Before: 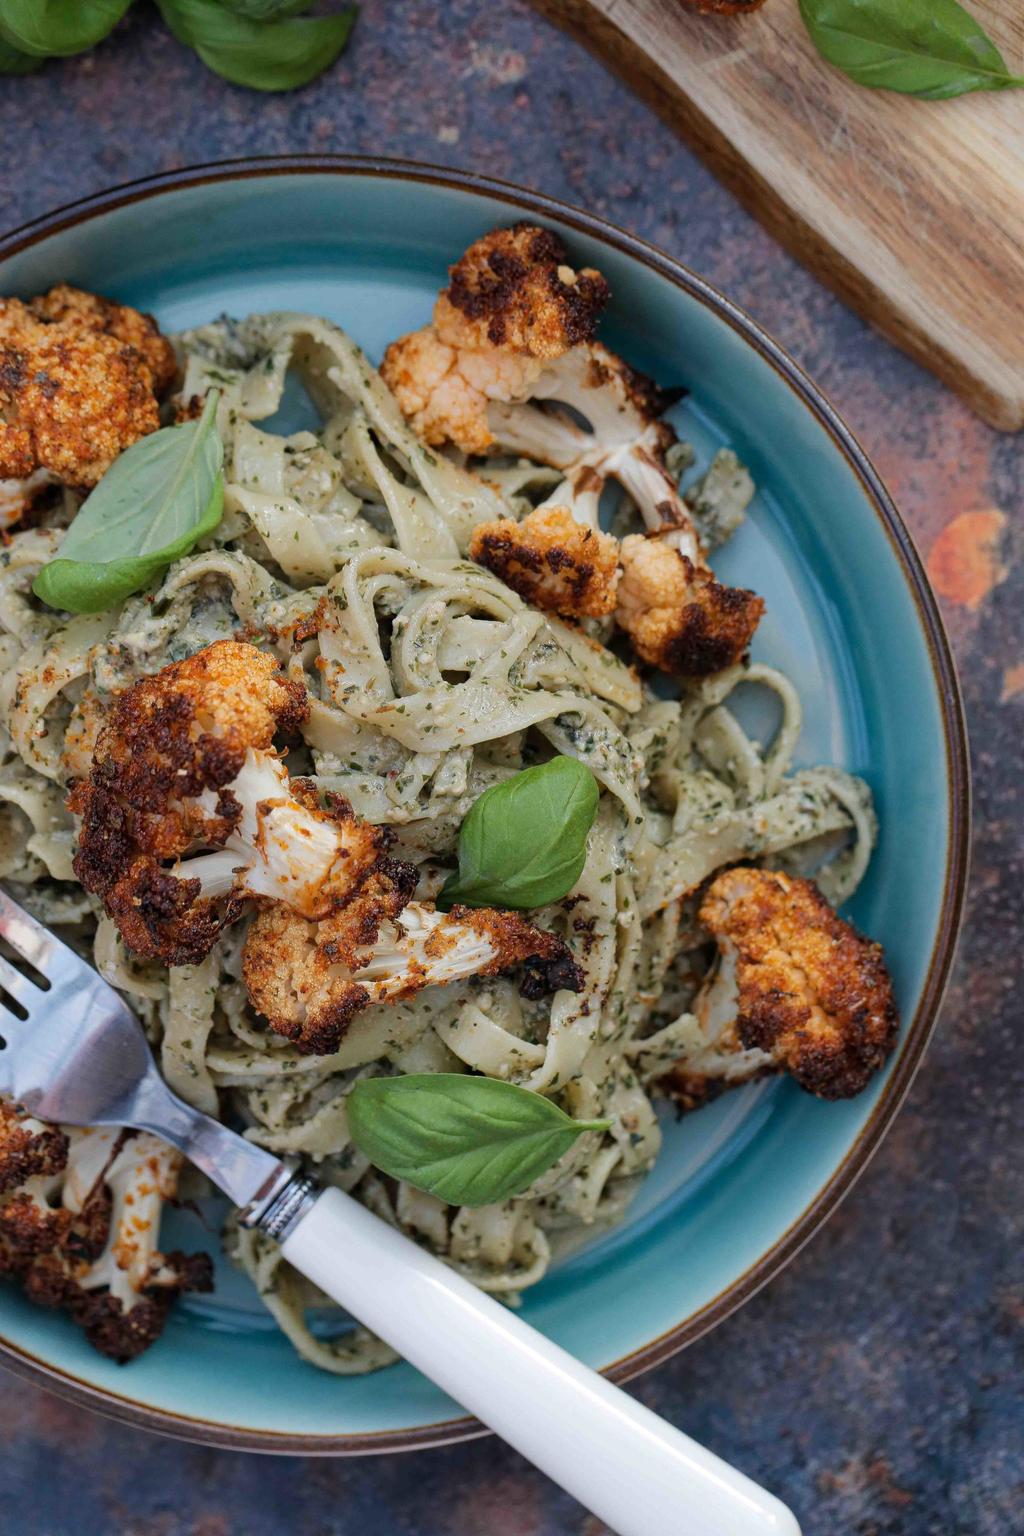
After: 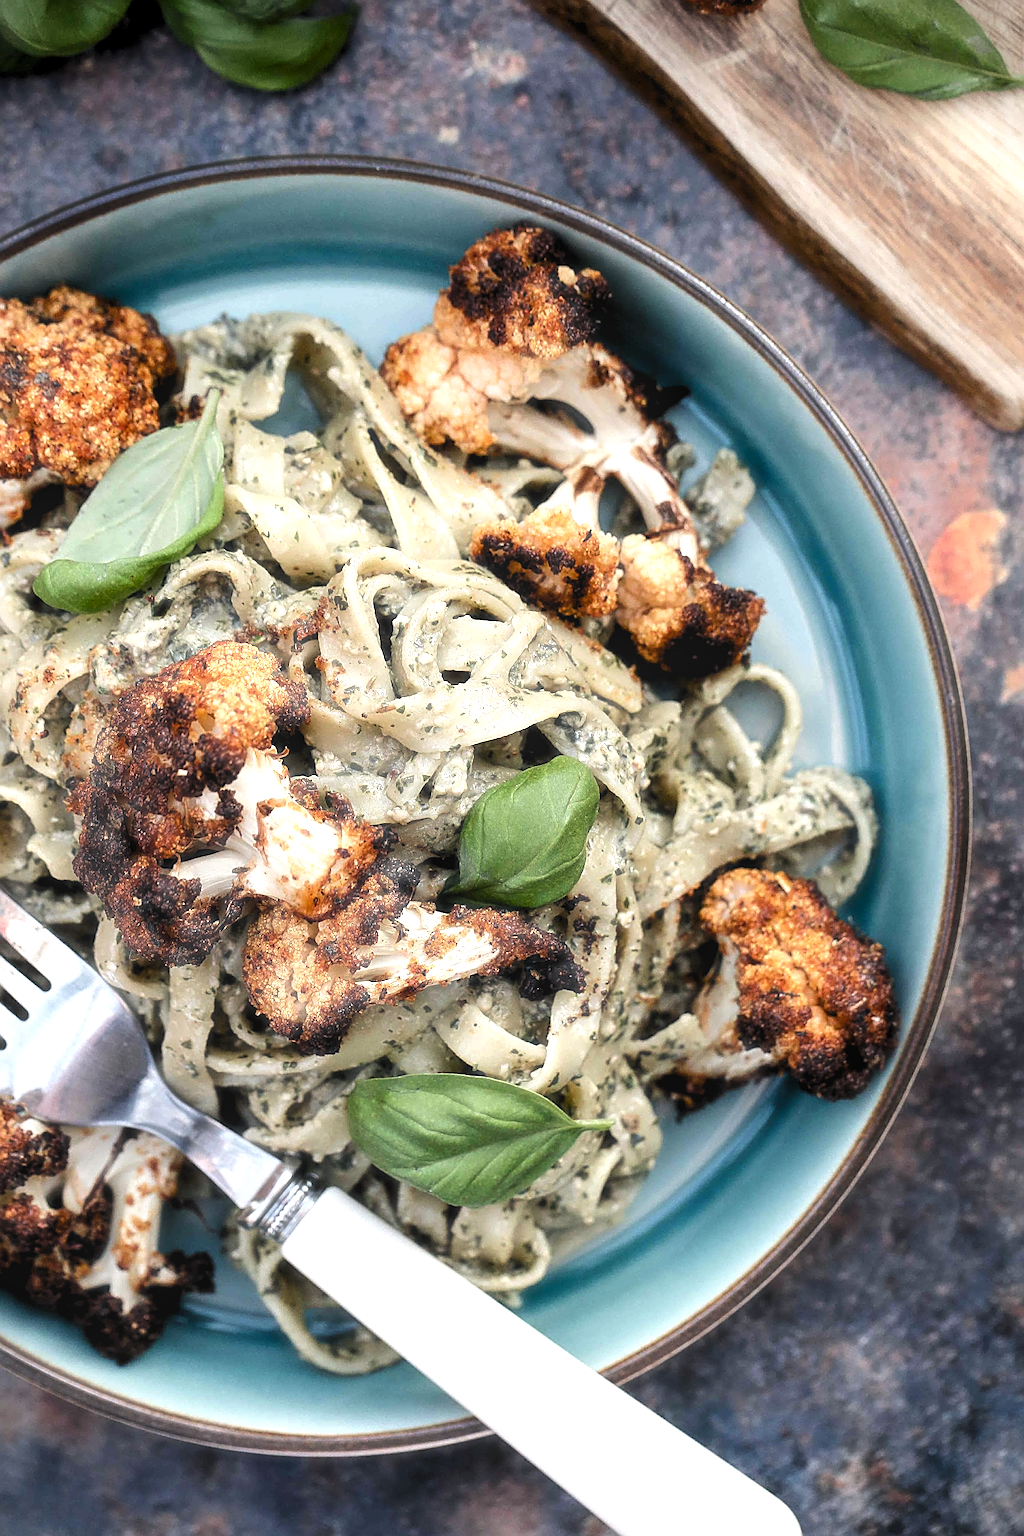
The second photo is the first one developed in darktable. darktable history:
haze removal: strength -0.9, distance 0.225, compatibility mode true, adaptive false
tone equalizer: -8 EV -0.417 EV, -7 EV -0.389 EV, -6 EV -0.333 EV, -5 EV -0.222 EV, -3 EV 0.222 EV, -2 EV 0.333 EV, -1 EV 0.389 EV, +0 EV 0.417 EV, edges refinement/feathering 500, mask exposure compensation -1.57 EV, preserve details no
sharpen: amount 1
levels: levels [0.116, 0.574, 1]
vignetting: fall-off start 92.6%, brightness -0.52, saturation -0.51, center (-0.012, 0)
color balance rgb: shadows lift › chroma 1%, shadows lift › hue 240.84°, highlights gain › chroma 2%, highlights gain › hue 73.2°, global offset › luminance -0.5%, perceptual saturation grading › global saturation 20%, perceptual saturation grading › highlights -25%, perceptual saturation grading › shadows 50%, global vibrance 25.26%
exposure: black level correction 0.001, exposure 0.5 EV, compensate exposure bias true, compensate highlight preservation false
local contrast: detail 110%
